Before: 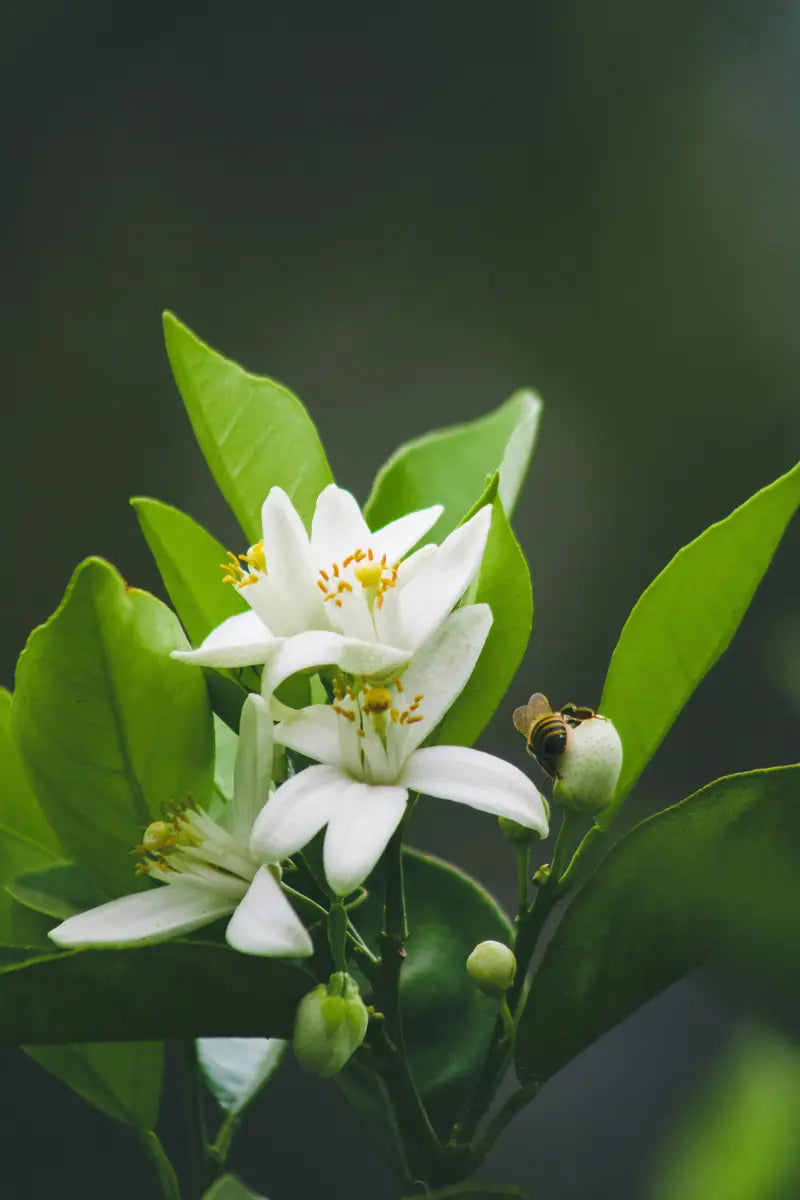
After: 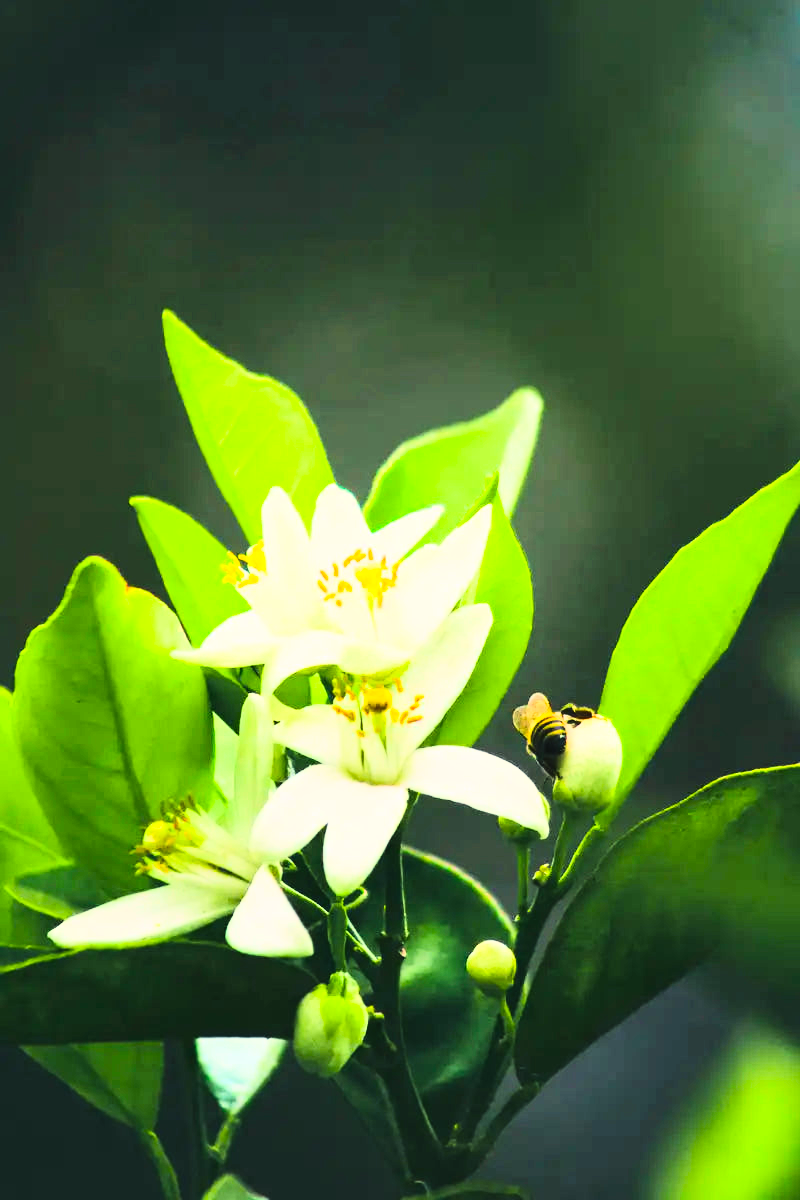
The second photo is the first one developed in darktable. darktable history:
rgb curve: curves: ch0 [(0, 0) (0.21, 0.15) (0.24, 0.21) (0.5, 0.75) (0.75, 0.96) (0.89, 0.99) (1, 1)]; ch1 [(0, 0.02) (0.21, 0.13) (0.25, 0.2) (0.5, 0.67) (0.75, 0.9) (0.89, 0.97) (1, 1)]; ch2 [(0, 0.02) (0.21, 0.13) (0.25, 0.2) (0.5, 0.67) (0.75, 0.9) (0.89, 0.97) (1, 1)], compensate middle gray true
contrast brightness saturation: contrast 0.2, brightness 0.16, saturation 0.22
color balance rgb: shadows lift › chroma 2%, shadows lift › hue 219.6°, power › hue 313.2°, highlights gain › chroma 3%, highlights gain › hue 75.6°, global offset › luminance 0.5%, perceptual saturation grading › global saturation 15.33%, perceptual saturation grading › highlights -19.33%, perceptual saturation grading › shadows 20%, global vibrance 20%
